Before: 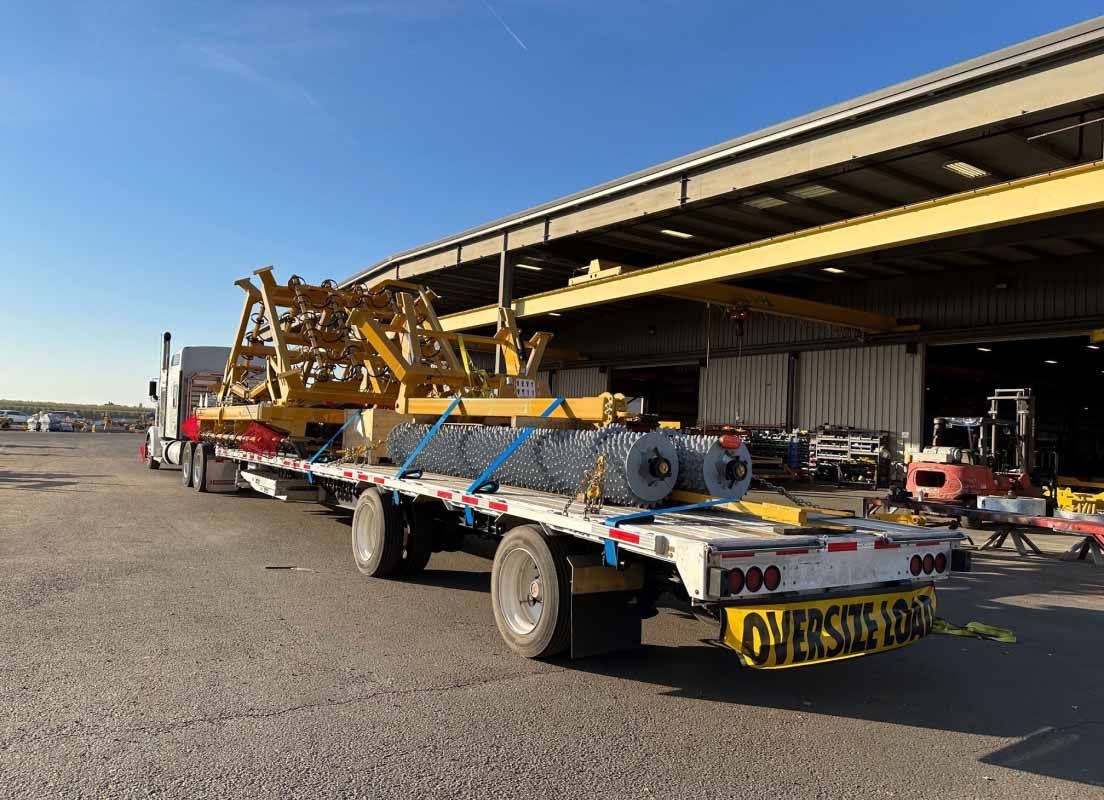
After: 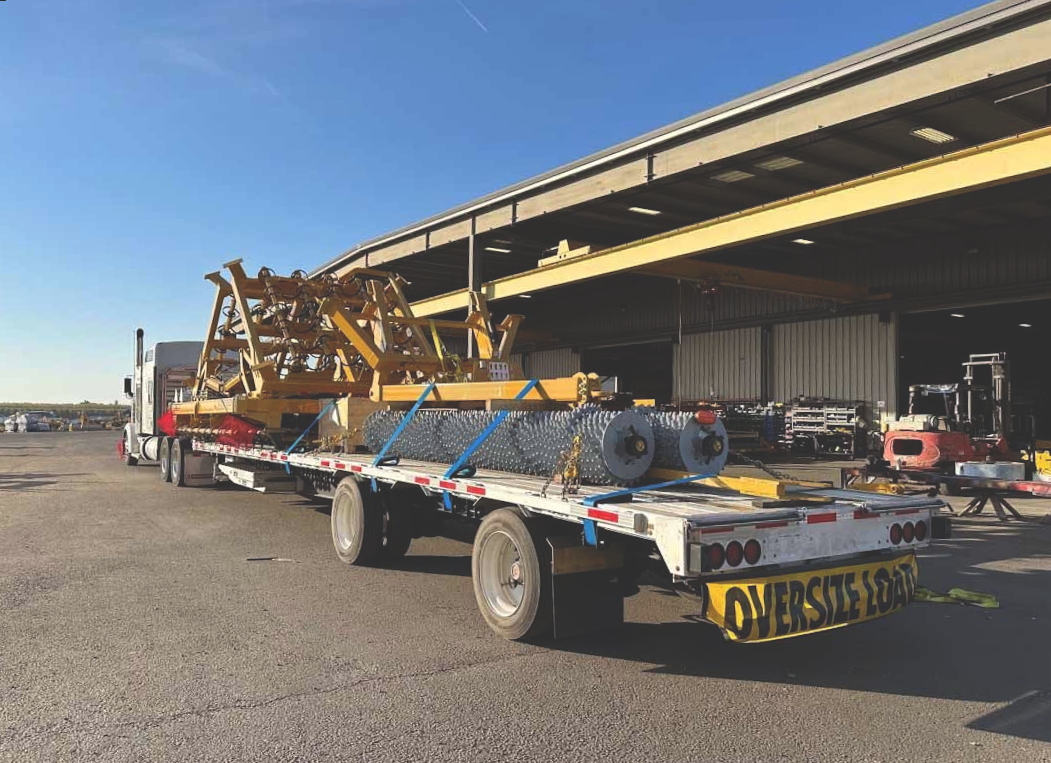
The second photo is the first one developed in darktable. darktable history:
rotate and perspective: rotation -2.12°, lens shift (vertical) 0.009, lens shift (horizontal) -0.008, automatic cropping original format, crop left 0.036, crop right 0.964, crop top 0.05, crop bottom 0.959
exposure: black level correction -0.028, compensate highlight preservation false
